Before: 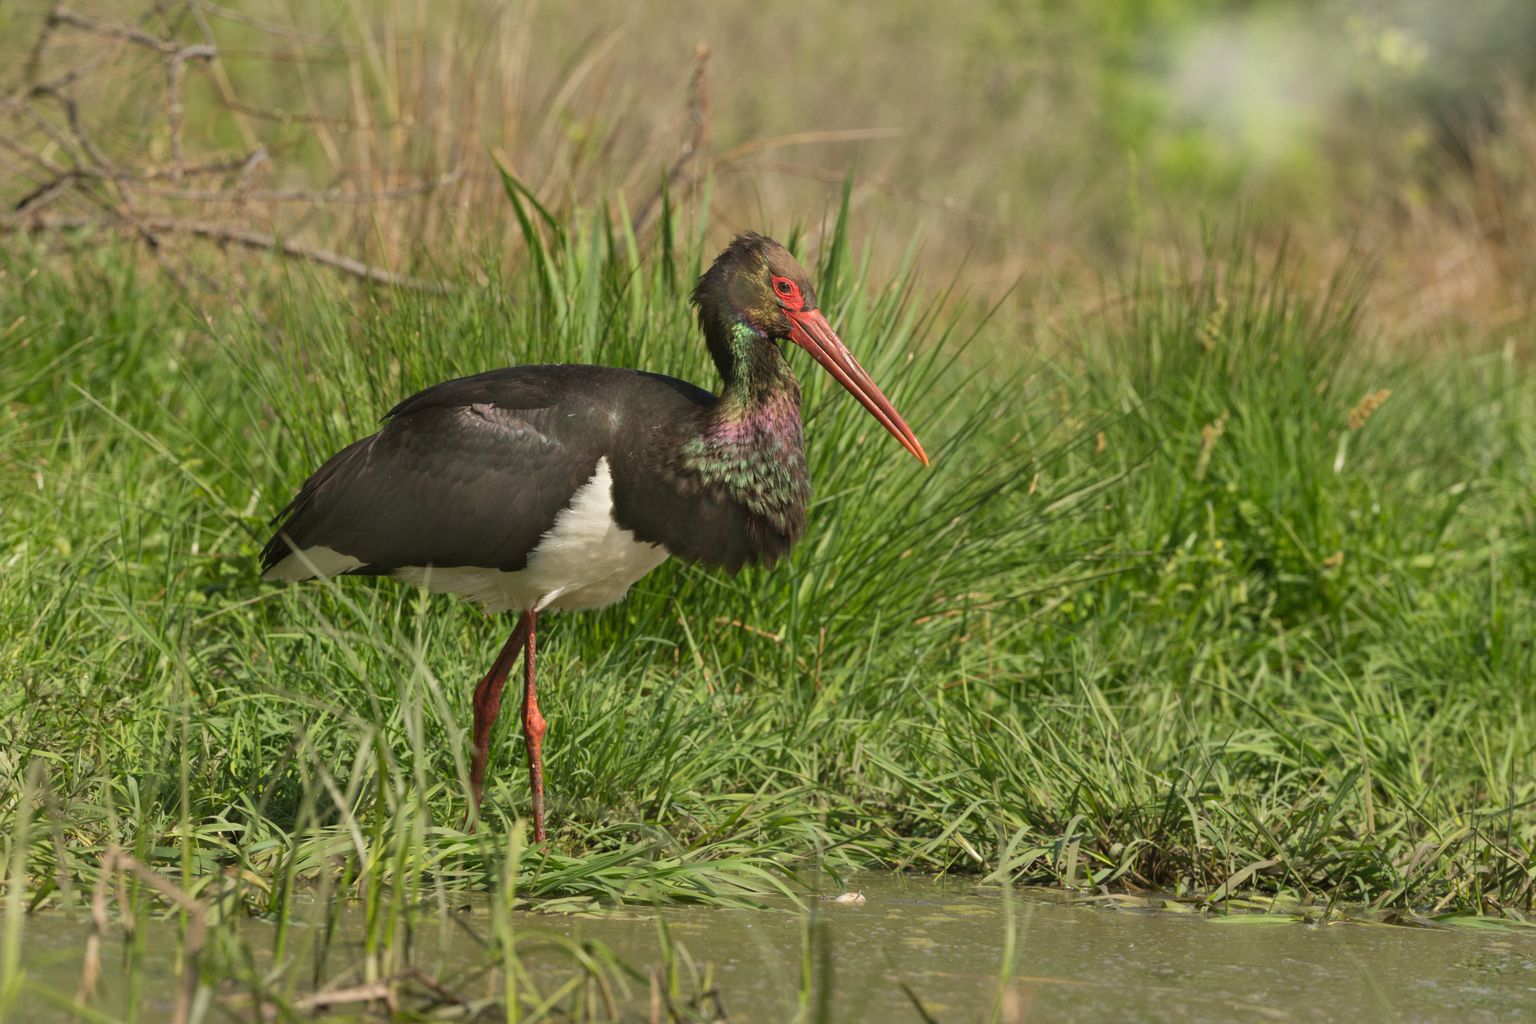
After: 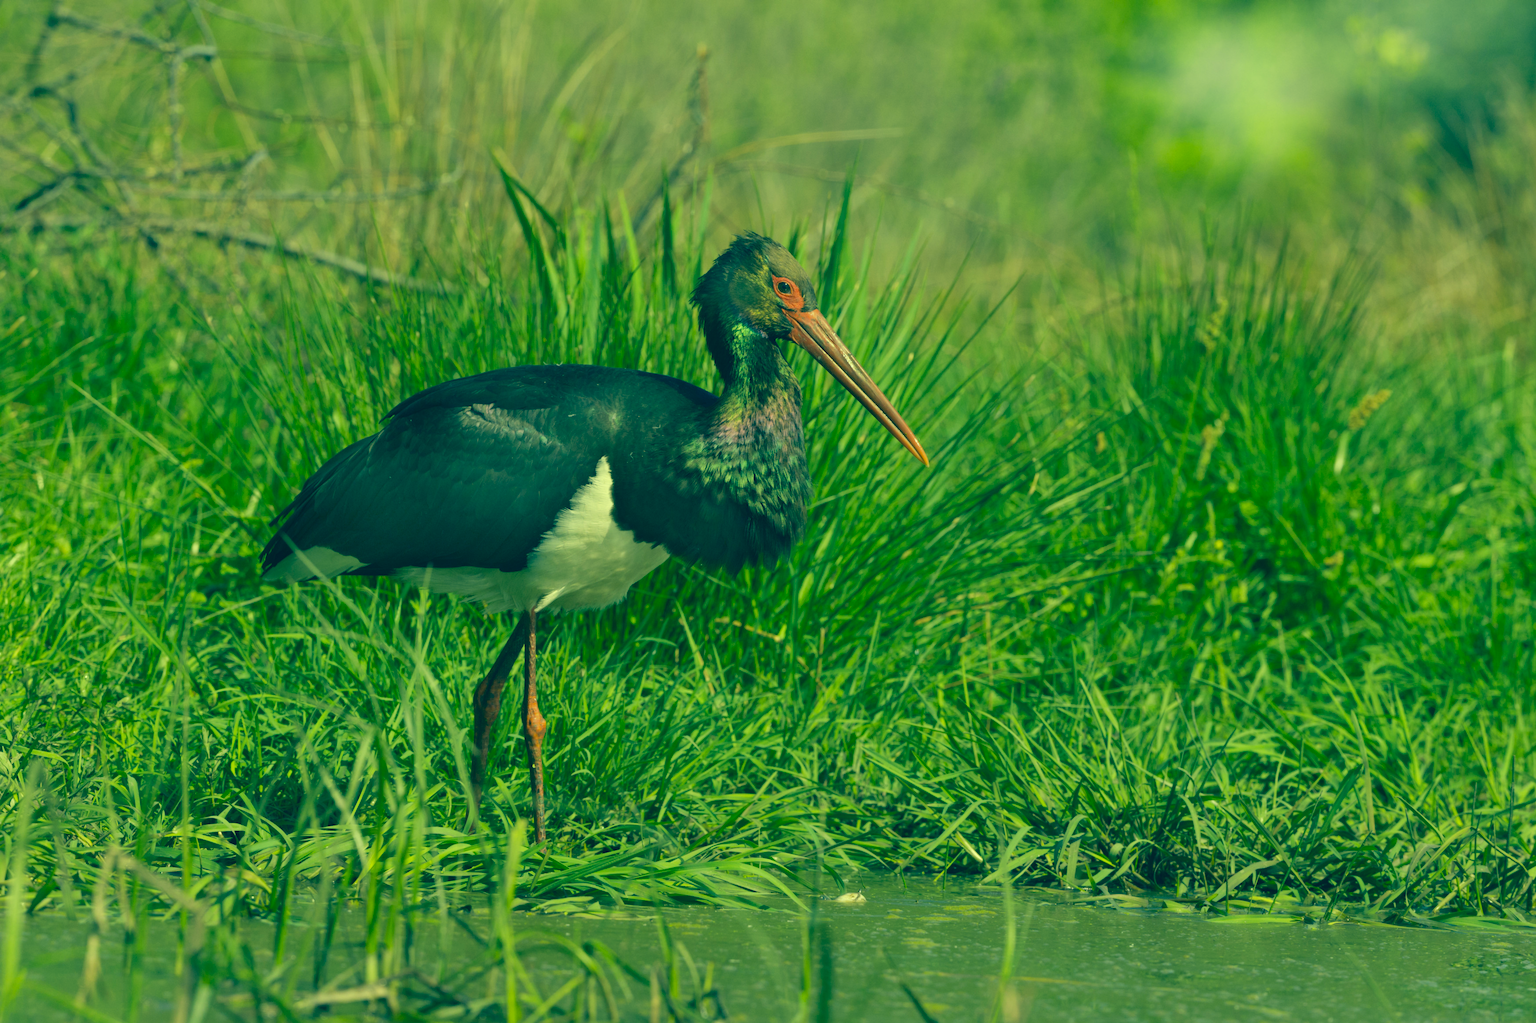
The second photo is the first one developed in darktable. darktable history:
color correction: highlights a* -15.28, highlights b* 39.78, shadows a* -39.5, shadows b* -25.83
